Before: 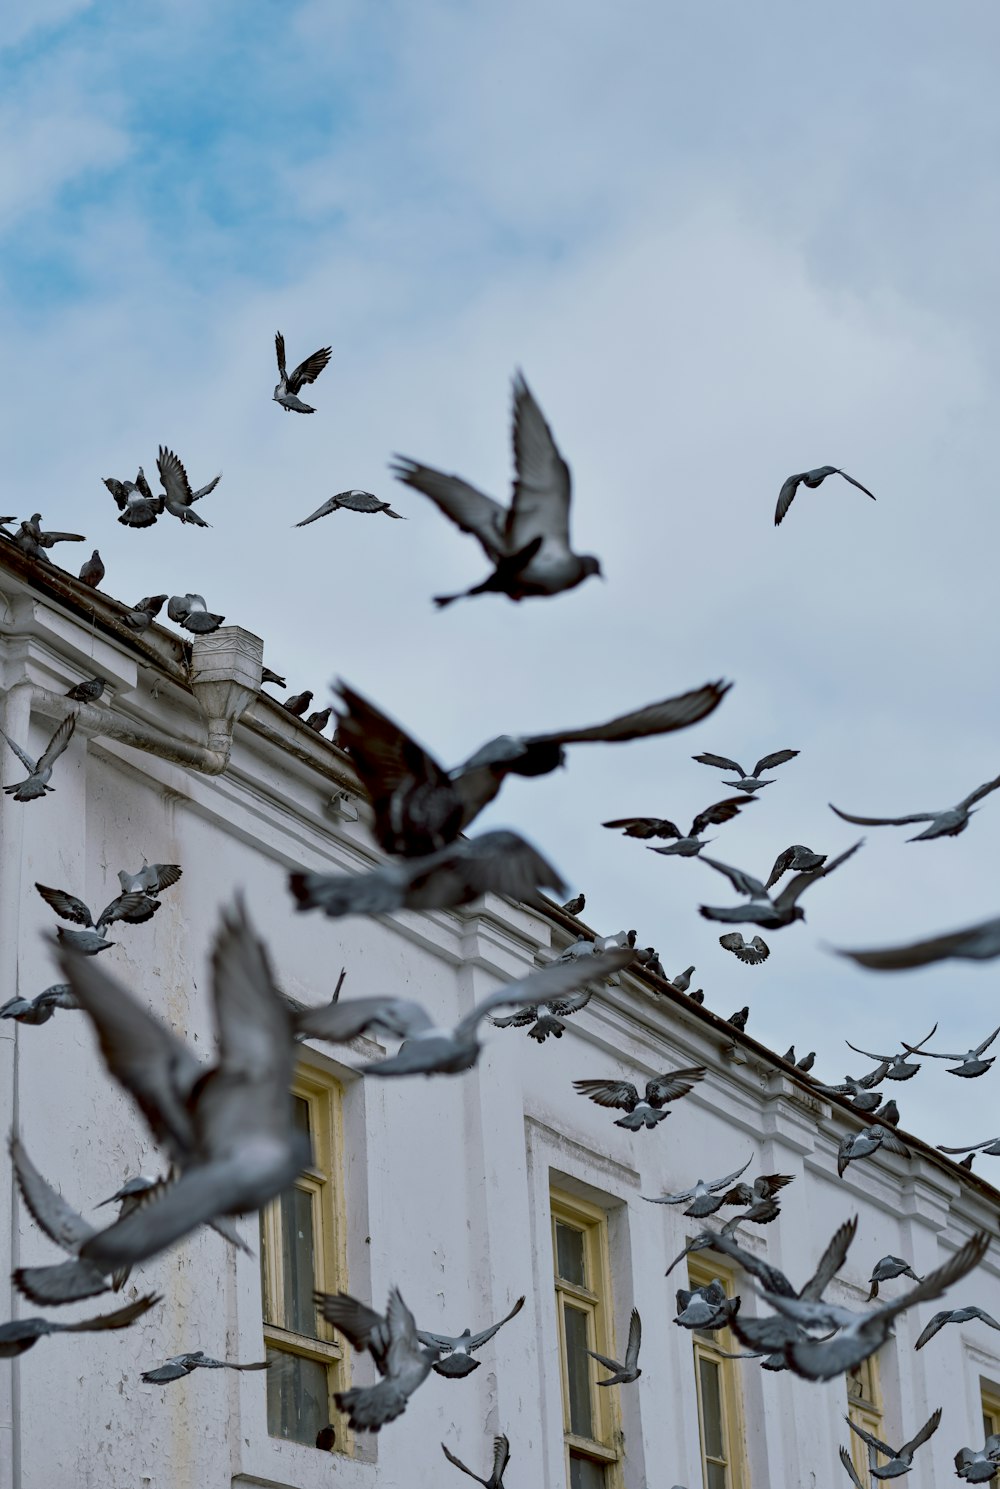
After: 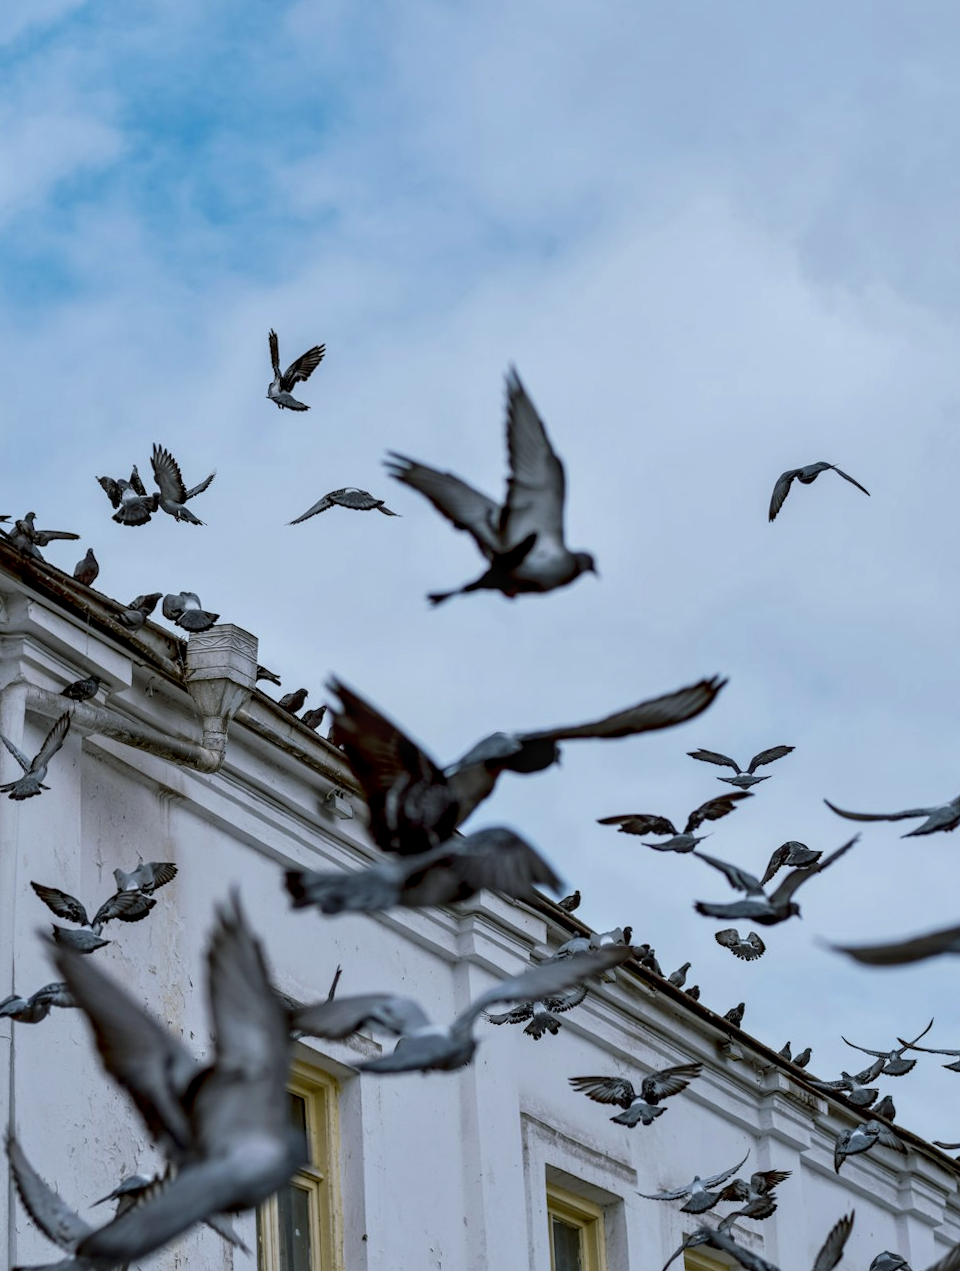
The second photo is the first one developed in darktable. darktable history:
local contrast: detail 130%
crop and rotate: angle 0.2°, left 0.275%, right 3.127%, bottom 14.18%
white balance: red 0.967, blue 1.049
